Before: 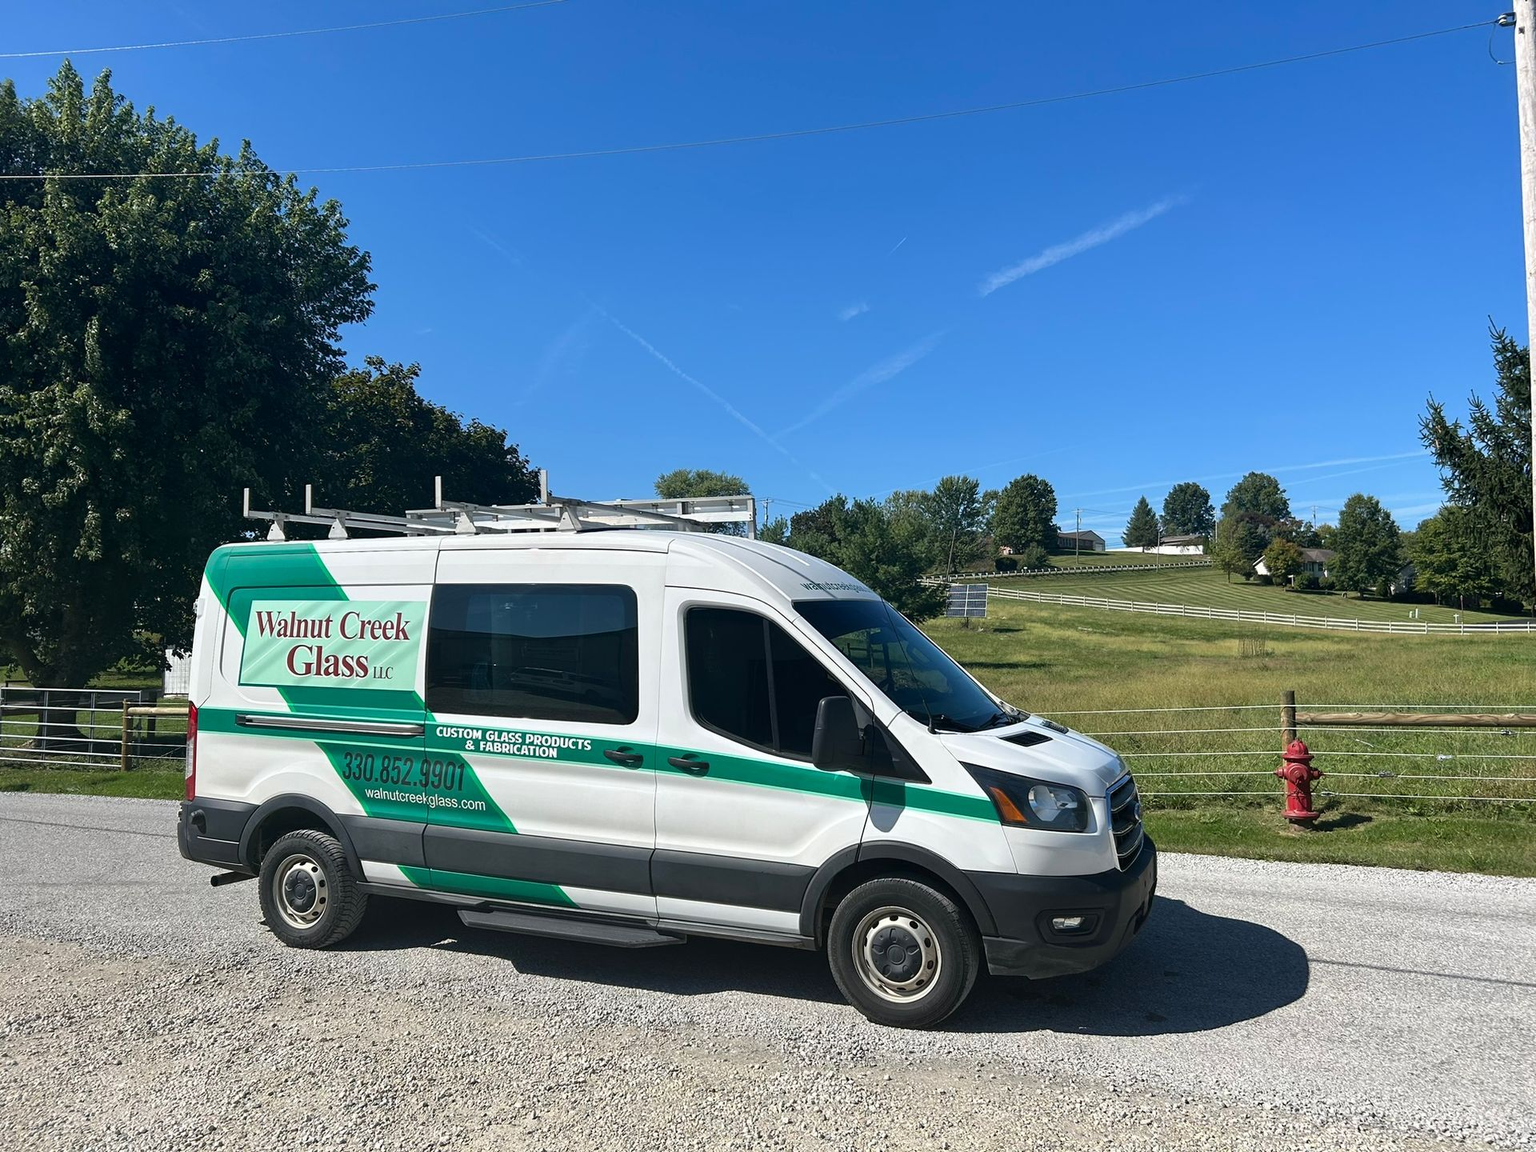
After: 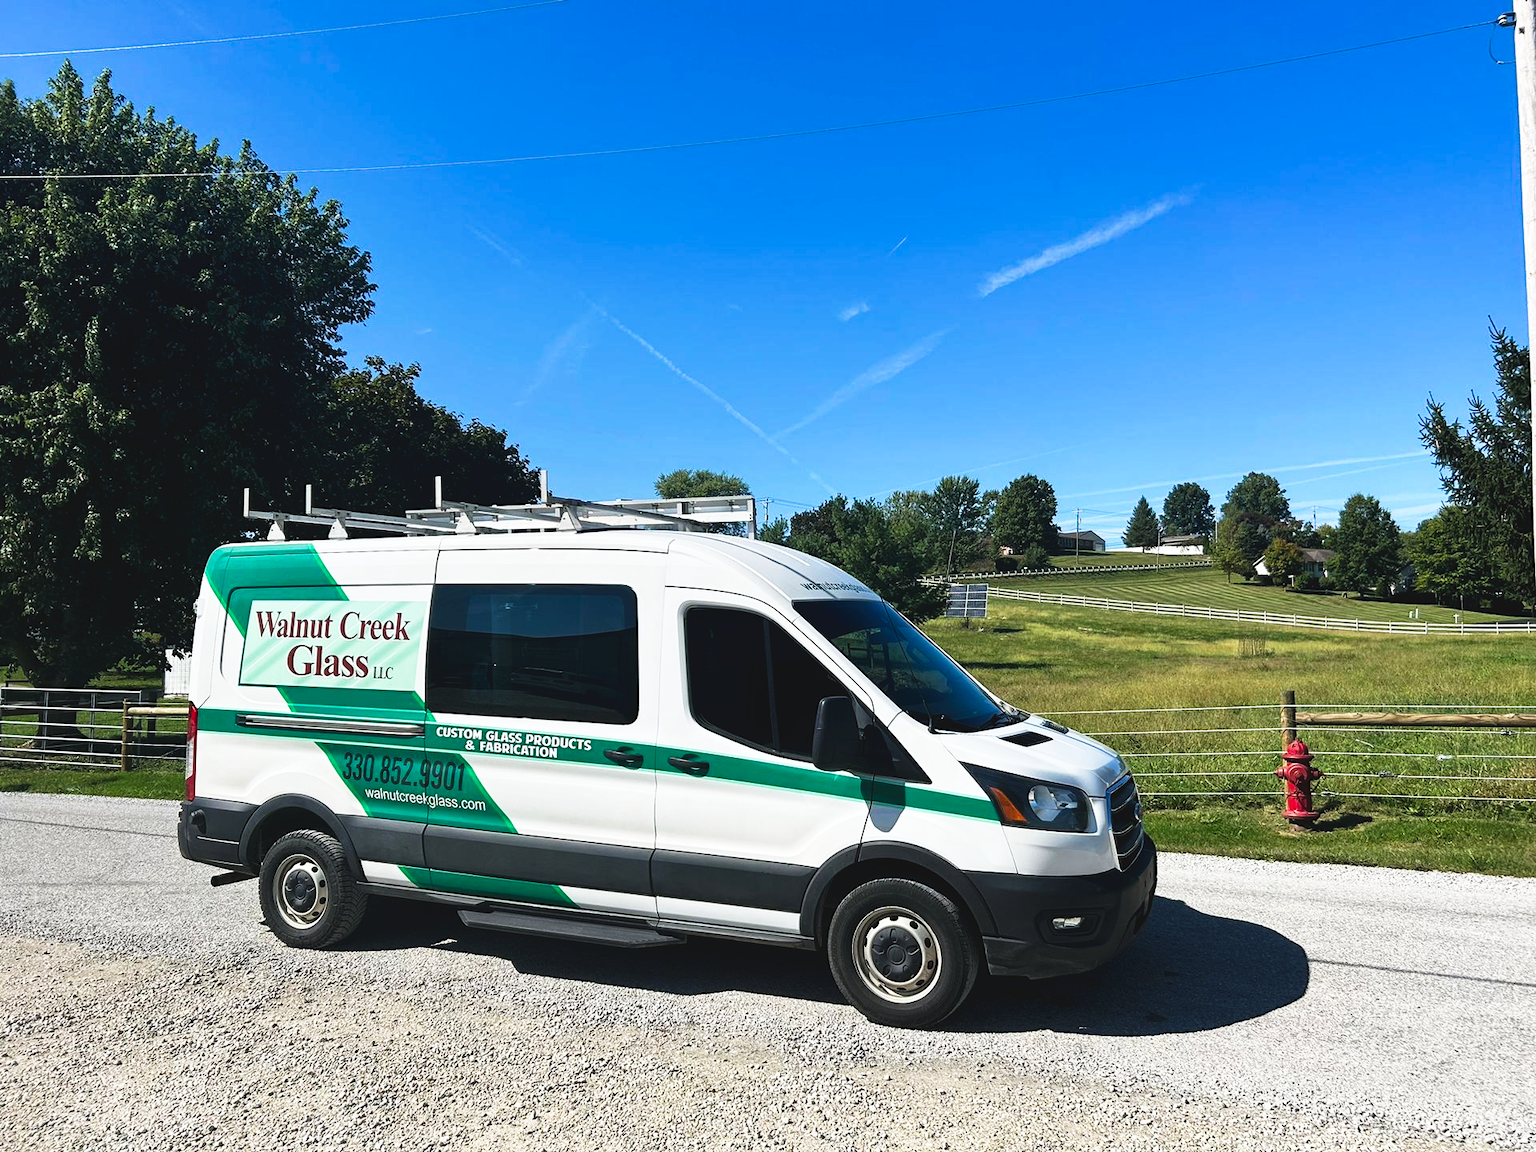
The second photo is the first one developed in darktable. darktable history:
tone curve: curves: ch0 [(0, 0) (0.003, 0.063) (0.011, 0.063) (0.025, 0.063) (0.044, 0.066) (0.069, 0.071) (0.1, 0.09) (0.136, 0.116) (0.177, 0.144) (0.224, 0.192) (0.277, 0.246) (0.335, 0.311) (0.399, 0.399) (0.468, 0.49) (0.543, 0.589) (0.623, 0.709) (0.709, 0.827) (0.801, 0.918) (0.898, 0.969) (1, 1)], preserve colors none
